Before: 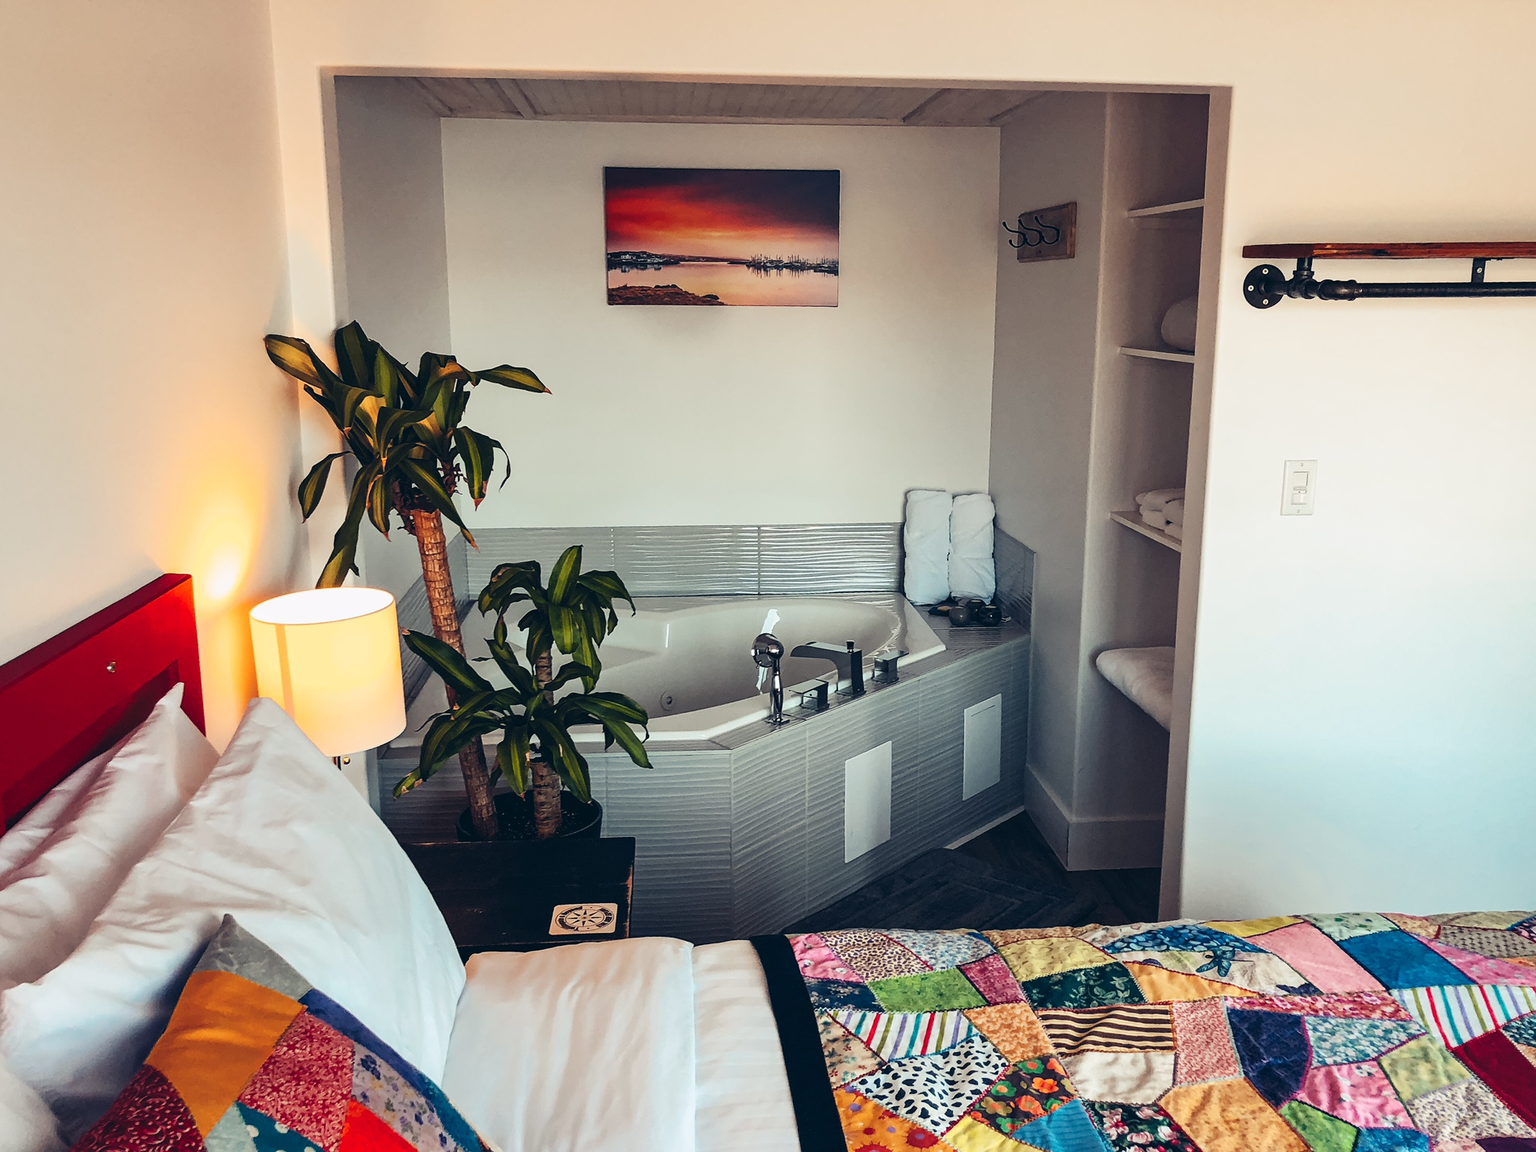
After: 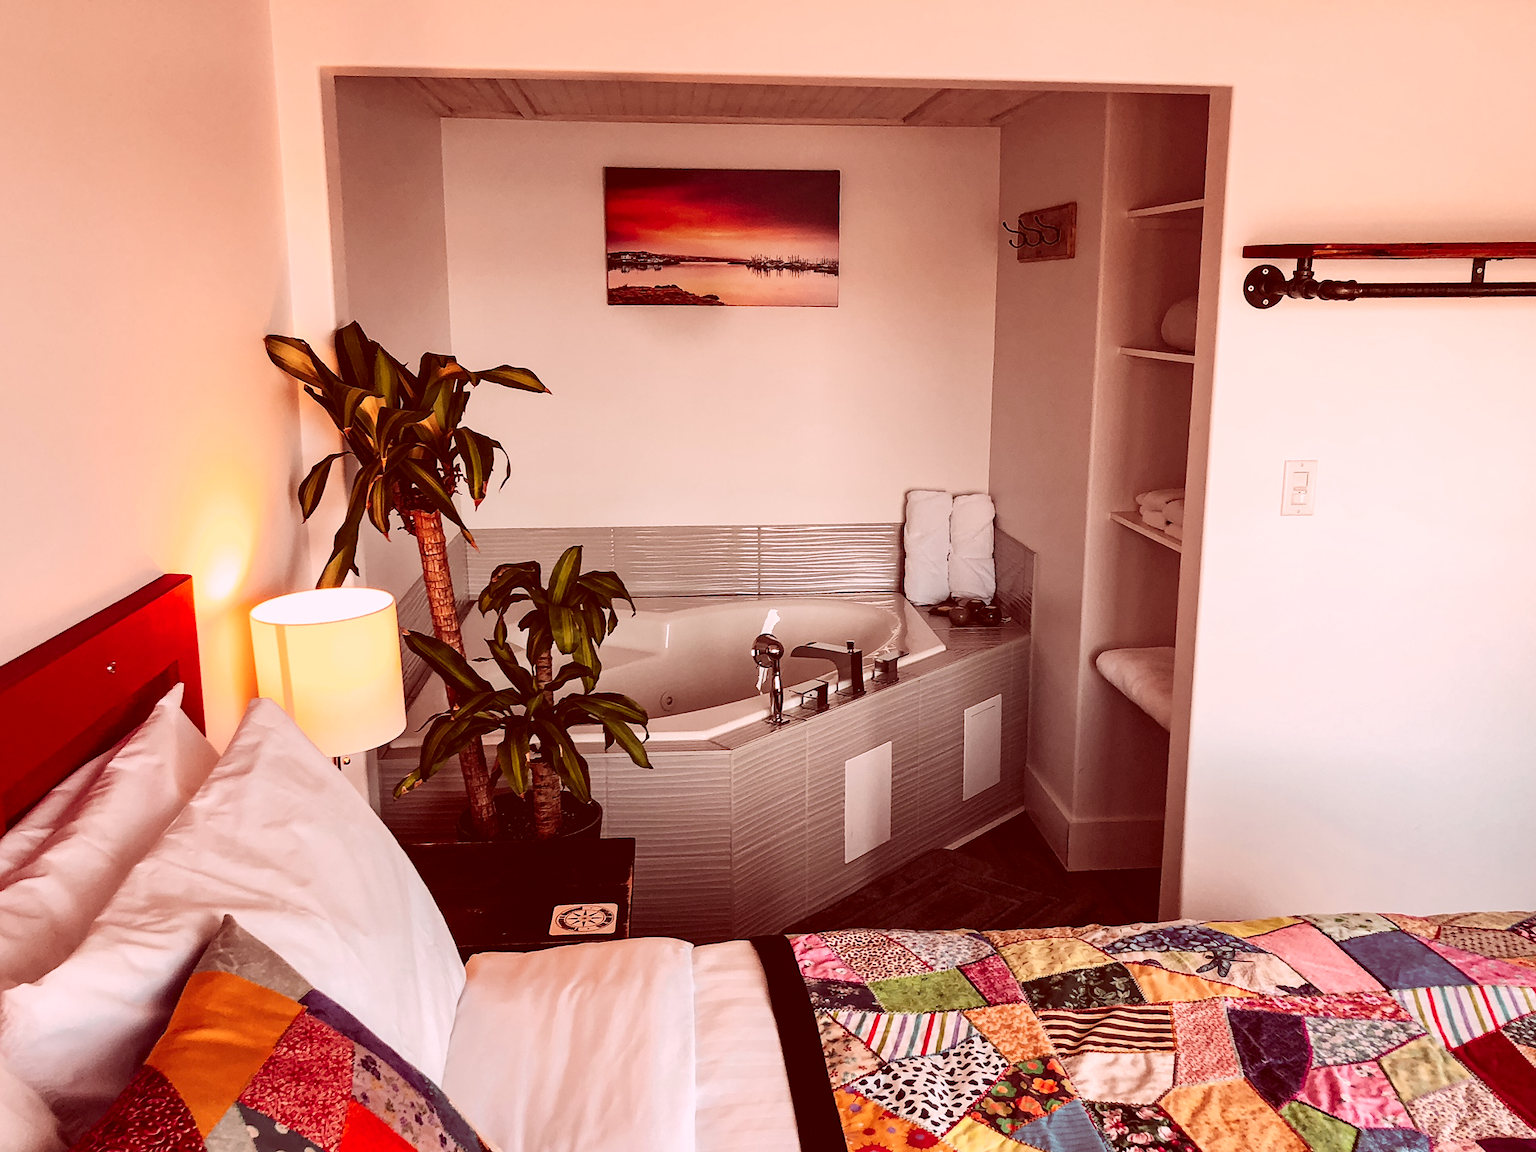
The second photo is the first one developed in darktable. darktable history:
white balance: red 1.05, blue 1.072
color correction: highlights a* 9.03, highlights b* 8.71, shadows a* 40, shadows b* 40, saturation 0.8
